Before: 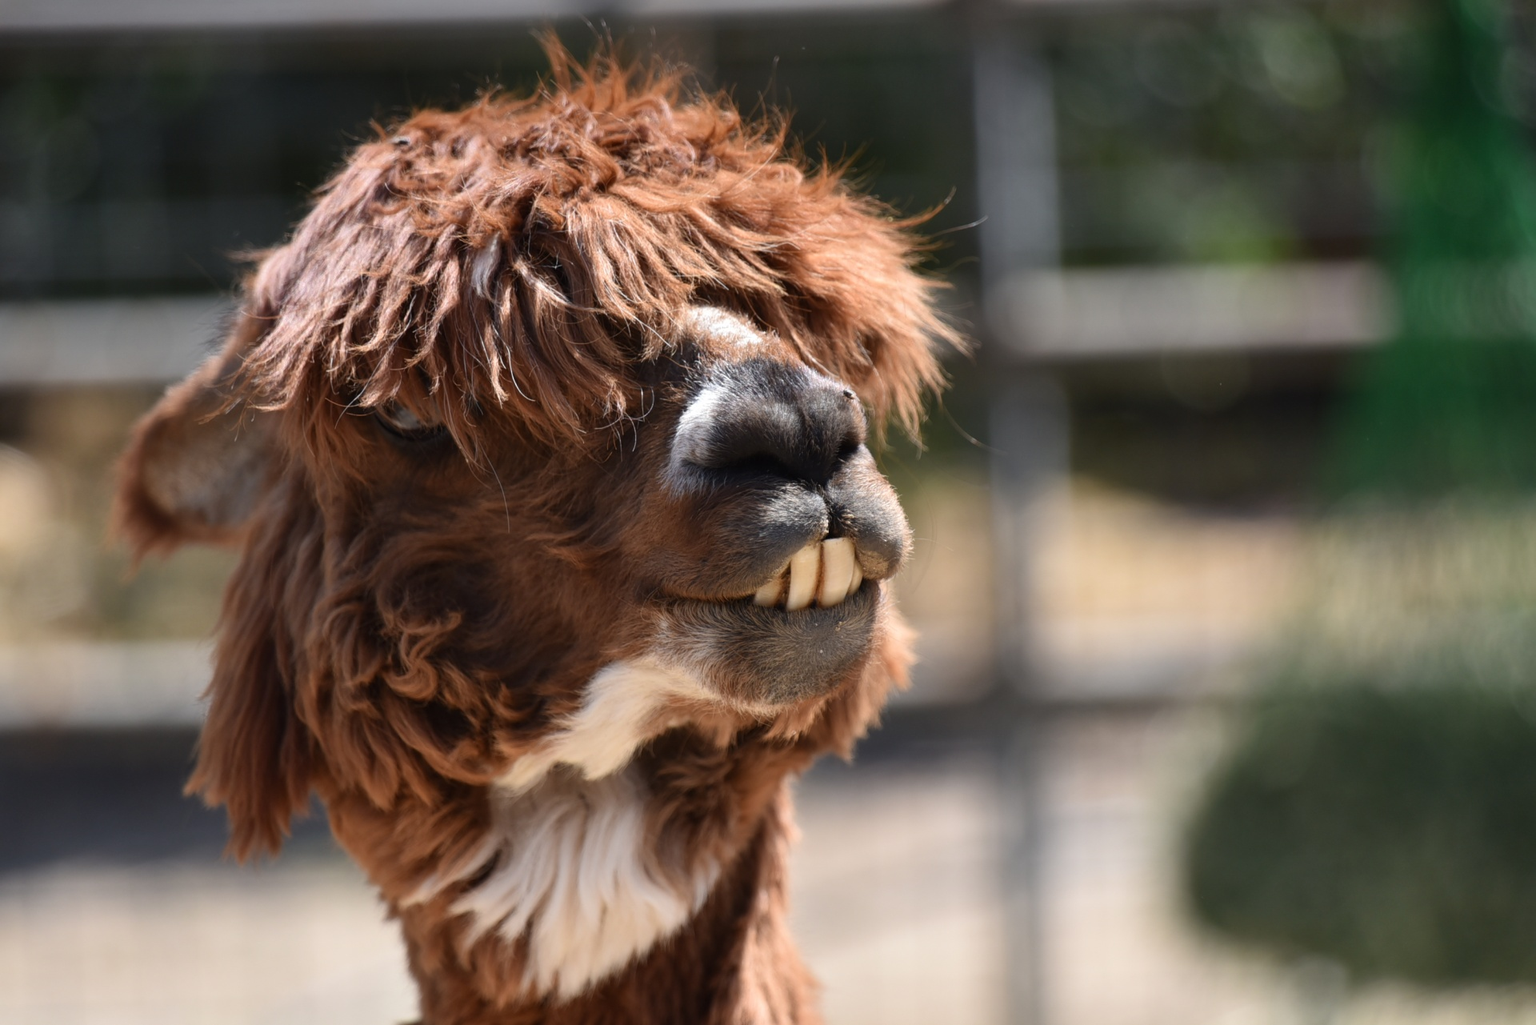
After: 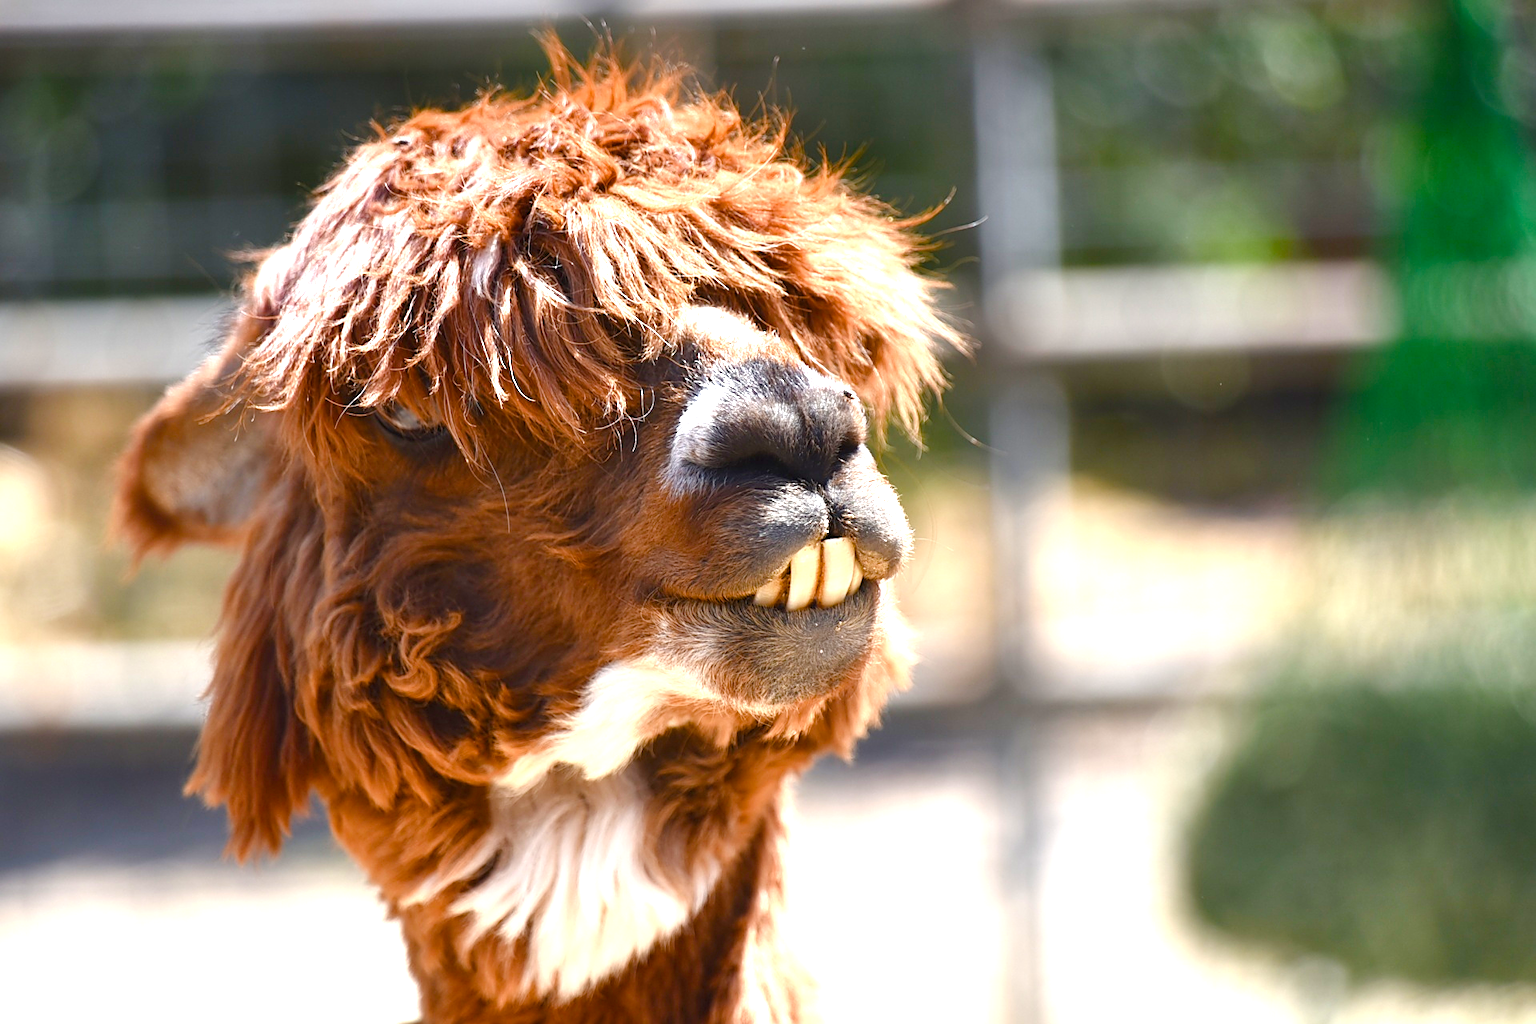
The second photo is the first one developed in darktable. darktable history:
exposure: black level correction 0, exposure 0.891 EV, compensate exposure bias true, compensate highlight preservation false
color balance rgb: perceptual saturation grading › global saturation 20%, perceptual saturation grading › highlights -25.739%, perceptual saturation grading › shadows 49.522%, perceptual brilliance grading › global brilliance 9.168%, perceptual brilliance grading › shadows 15.446%, global vibrance 9.696%
sharpen: on, module defaults
